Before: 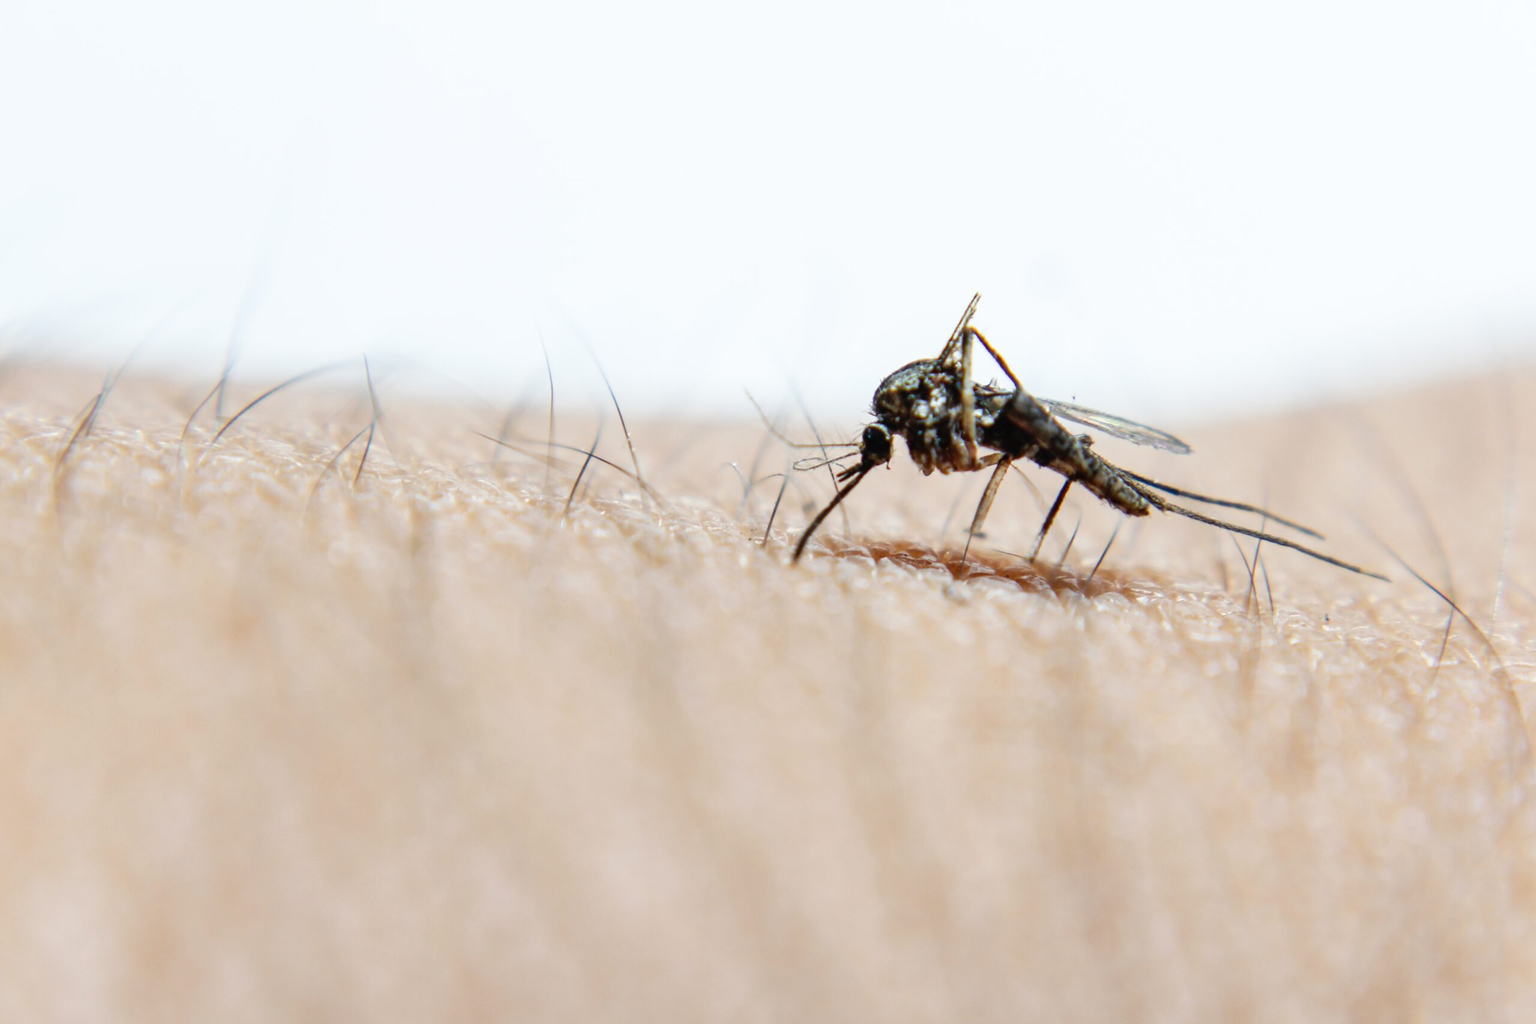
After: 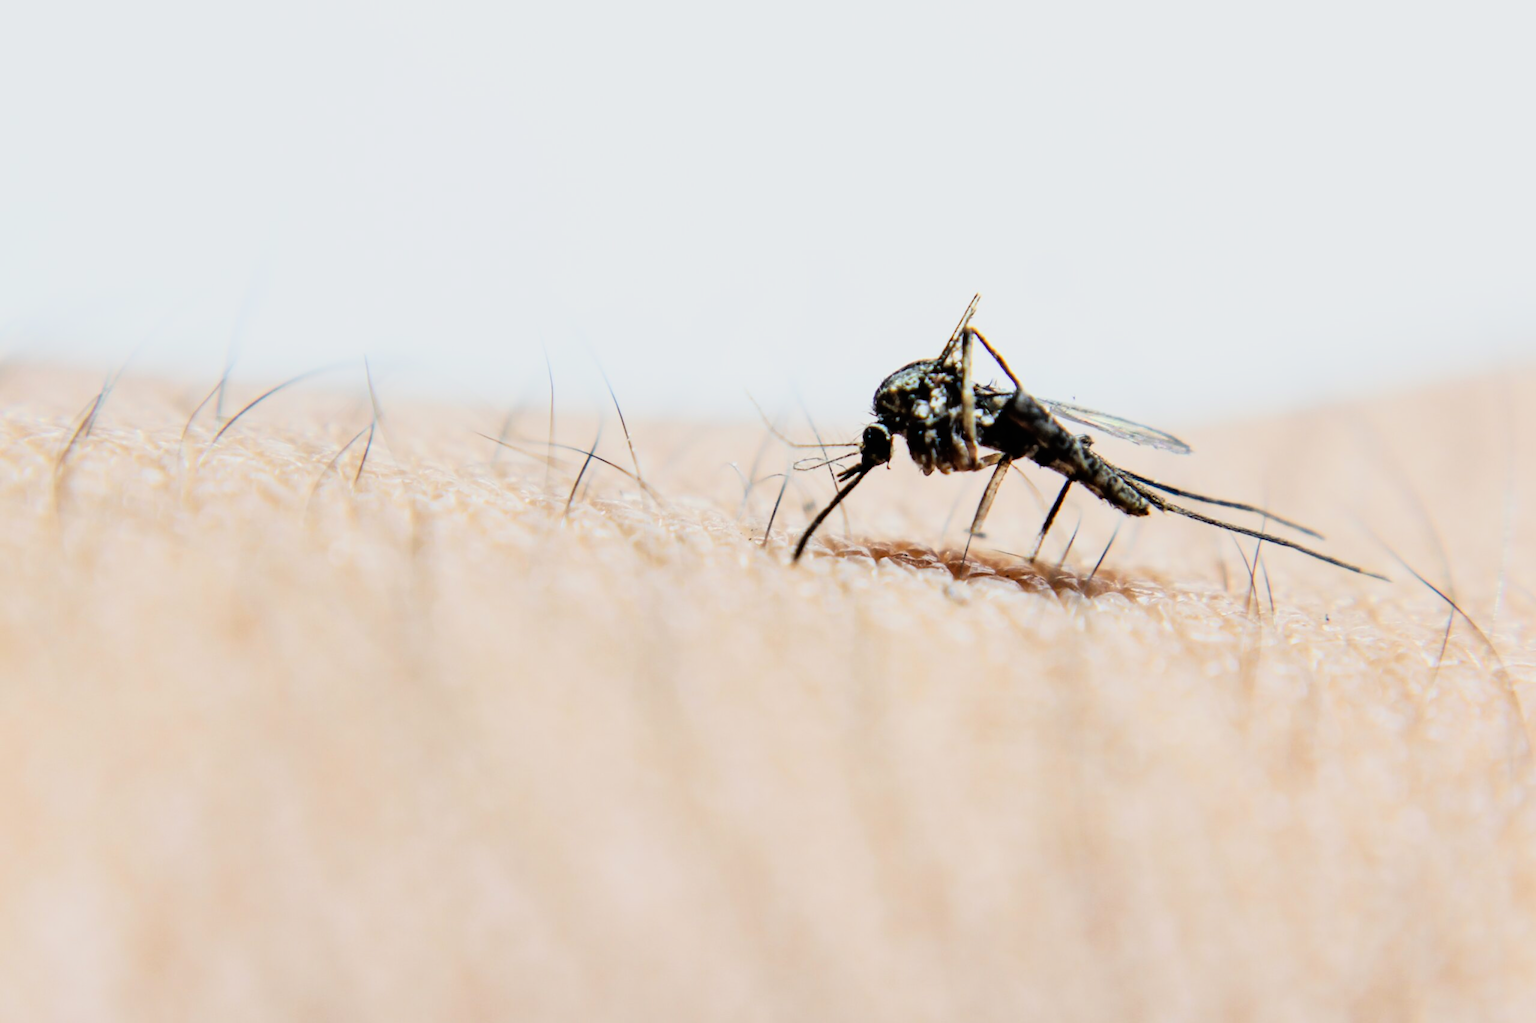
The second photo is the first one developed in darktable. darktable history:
filmic rgb: black relative exposure -11.88 EV, white relative exposure 5.43 EV, threshold 3 EV, hardness 4.49, latitude 50%, contrast 1.14, color science v5 (2021), contrast in shadows safe, contrast in highlights safe, enable highlight reconstruction true
tone equalizer: -8 EV -0.417 EV, -7 EV -0.389 EV, -6 EV -0.333 EV, -5 EV -0.222 EV, -3 EV 0.222 EV, -2 EV 0.333 EV, -1 EV 0.389 EV, +0 EV 0.417 EV, edges refinement/feathering 500, mask exposure compensation -1.57 EV, preserve details no
